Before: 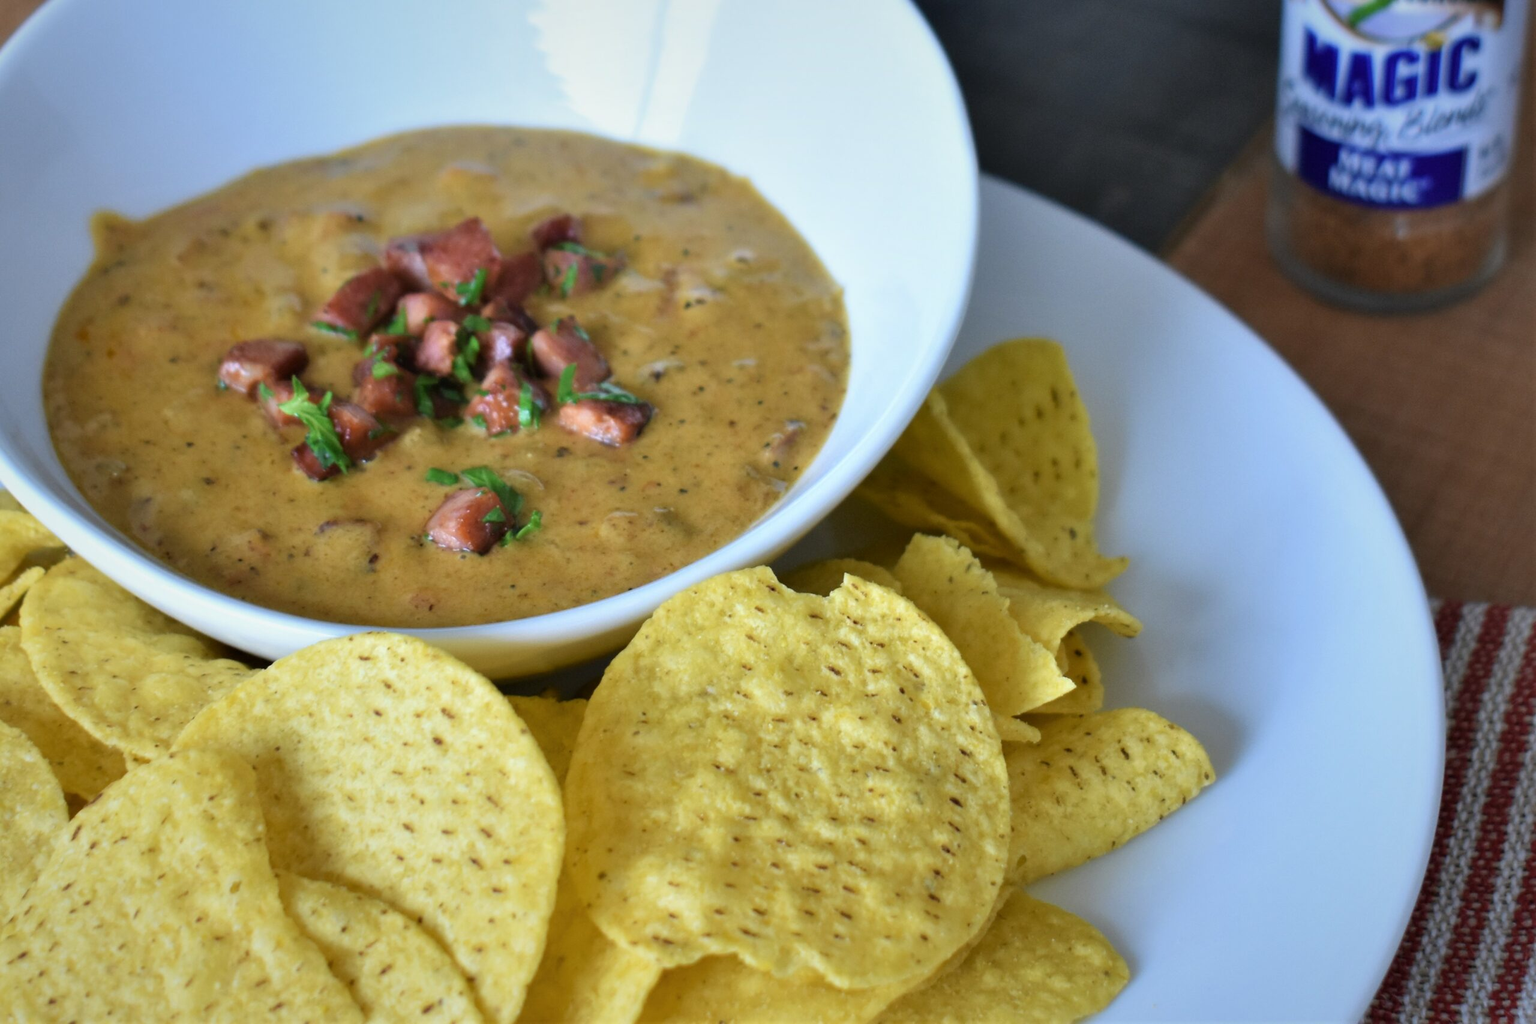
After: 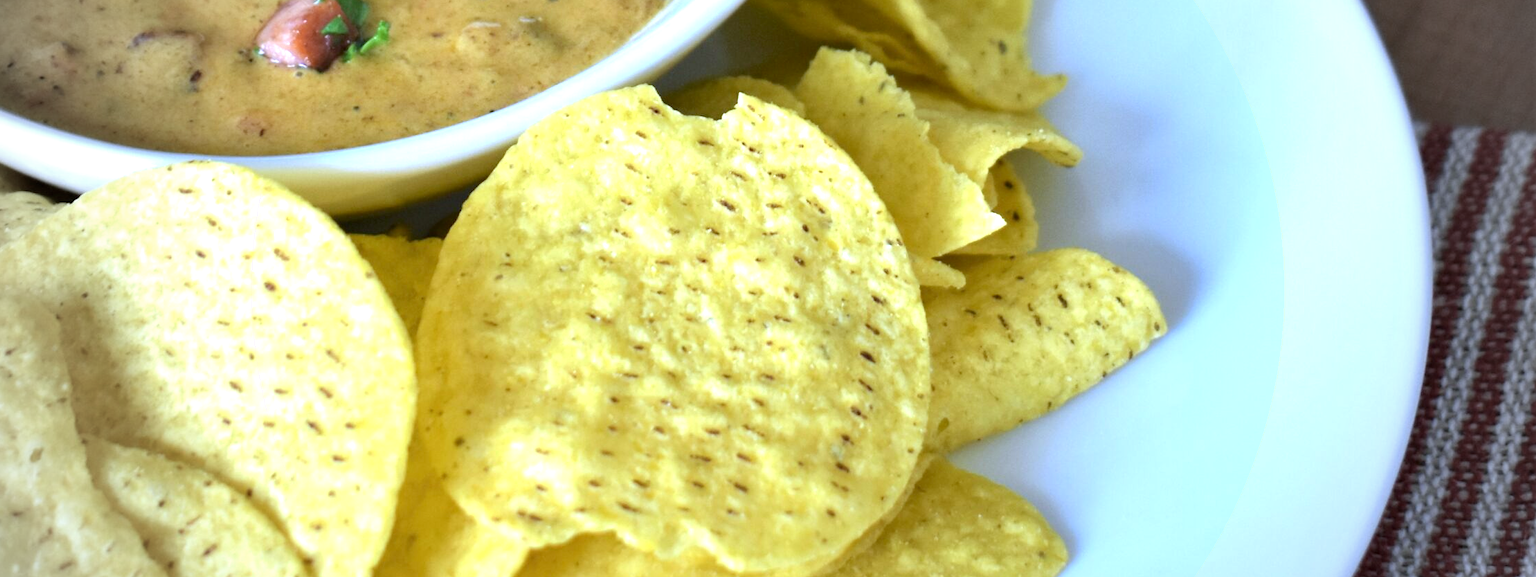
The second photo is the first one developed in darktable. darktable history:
crop and rotate: left 13.306%, top 48.129%, bottom 2.928%
white balance: red 0.926, green 1.003, blue 1.133
exposure: black level correction 0.001, exposure 0.955 EV, compensate exposure bias true, compensate highlight preservation false
vignetting: fall-off start 67.15%, brightness -0.442, saturation -0.691, width/height ratio 1.011, unbound false
